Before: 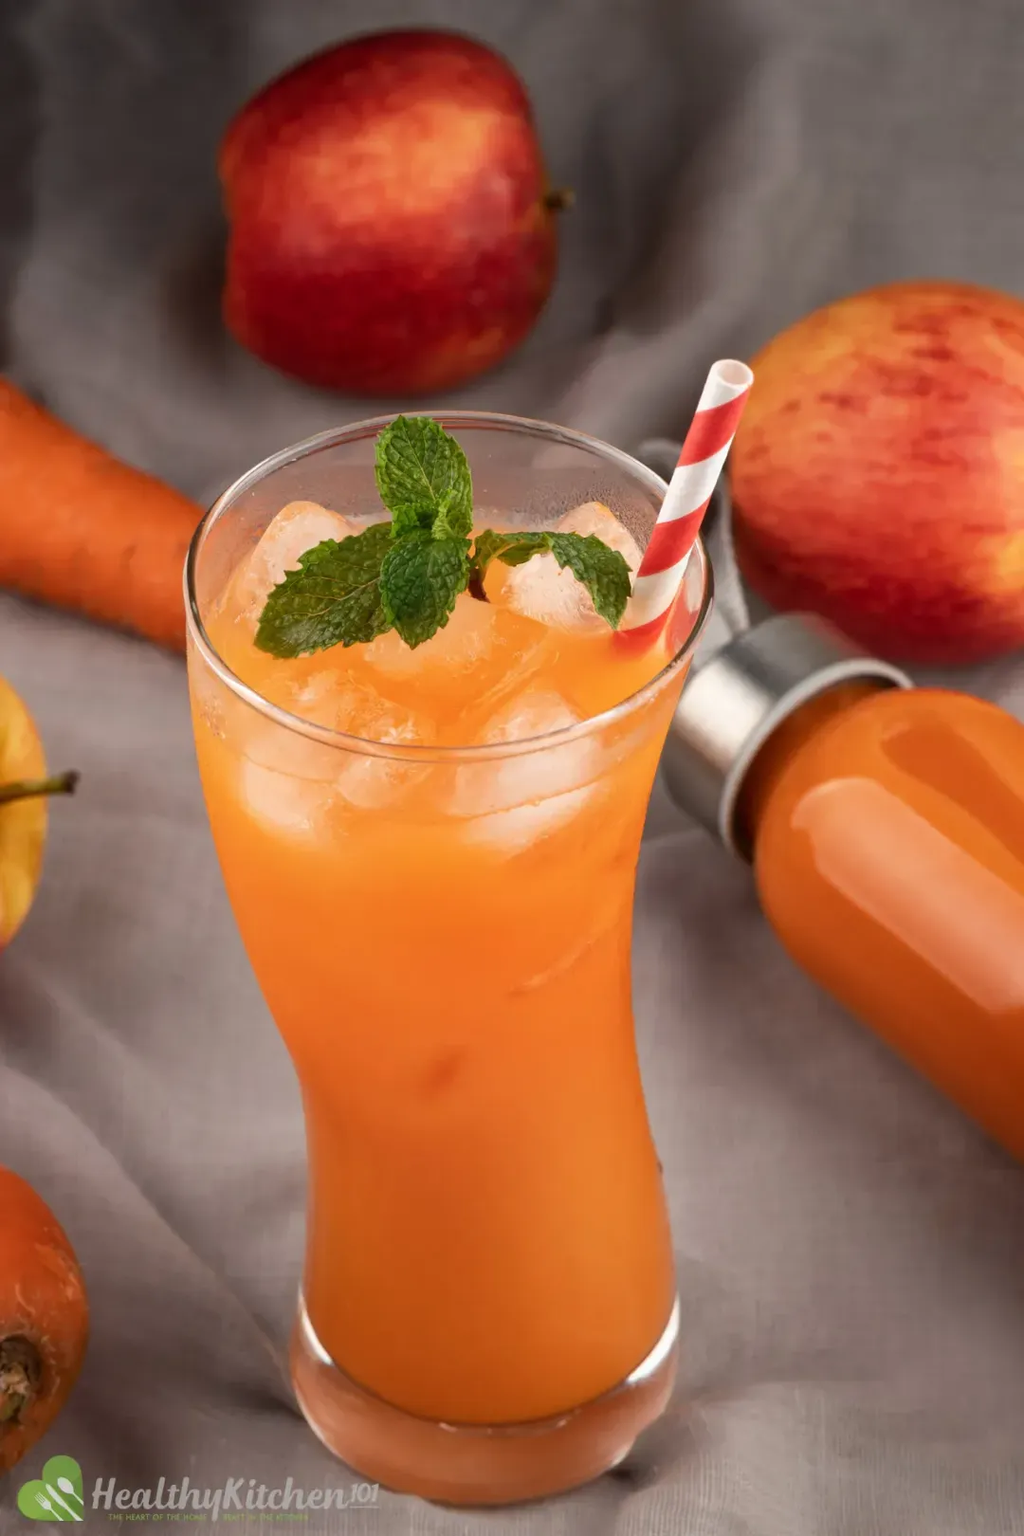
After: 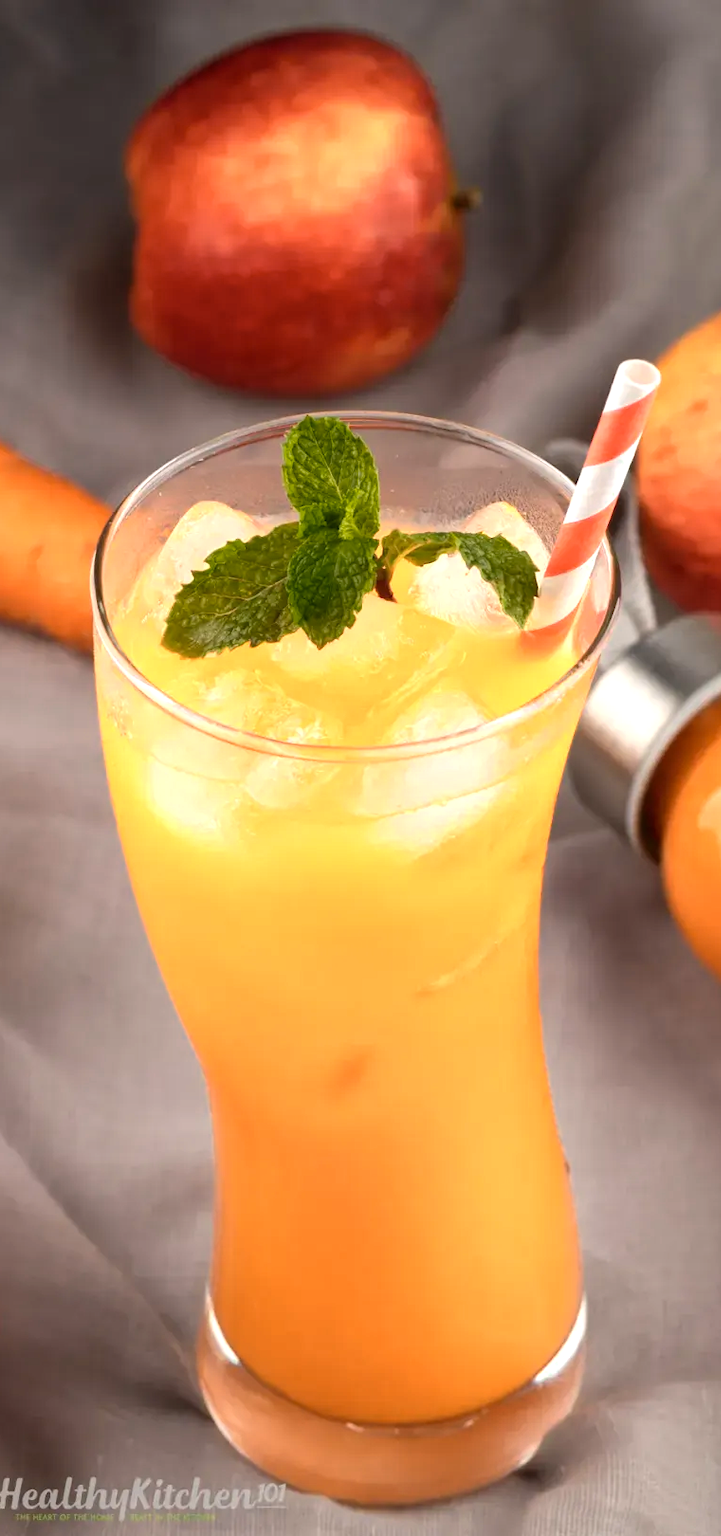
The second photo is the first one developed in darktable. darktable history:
crop and rotate: left 9.086%, right 20.392%
exposure: exposure 0.224 EV, compensate exposure bias true, compensate highlight preservation false
color correction: highlights b* -0.043, saturation 0.978
color zones: curves: ch0 [(0.099, 0.624) (0.257, 0.596) (0.384, 0.376) (0.529, 0.492) (0.697, 0.564) (0.768, 0.532) (0.908, 0.644)]; ch1 [(0.112, 0.564) (0.254, 0.612) (0.432, 0.676) (0.592, 0.456) (0.743, 0.684) (0.888, 0.536)]; ch2 [(0.25, 0.5) (0.469, 0.36) (0.75, 0.5)]
